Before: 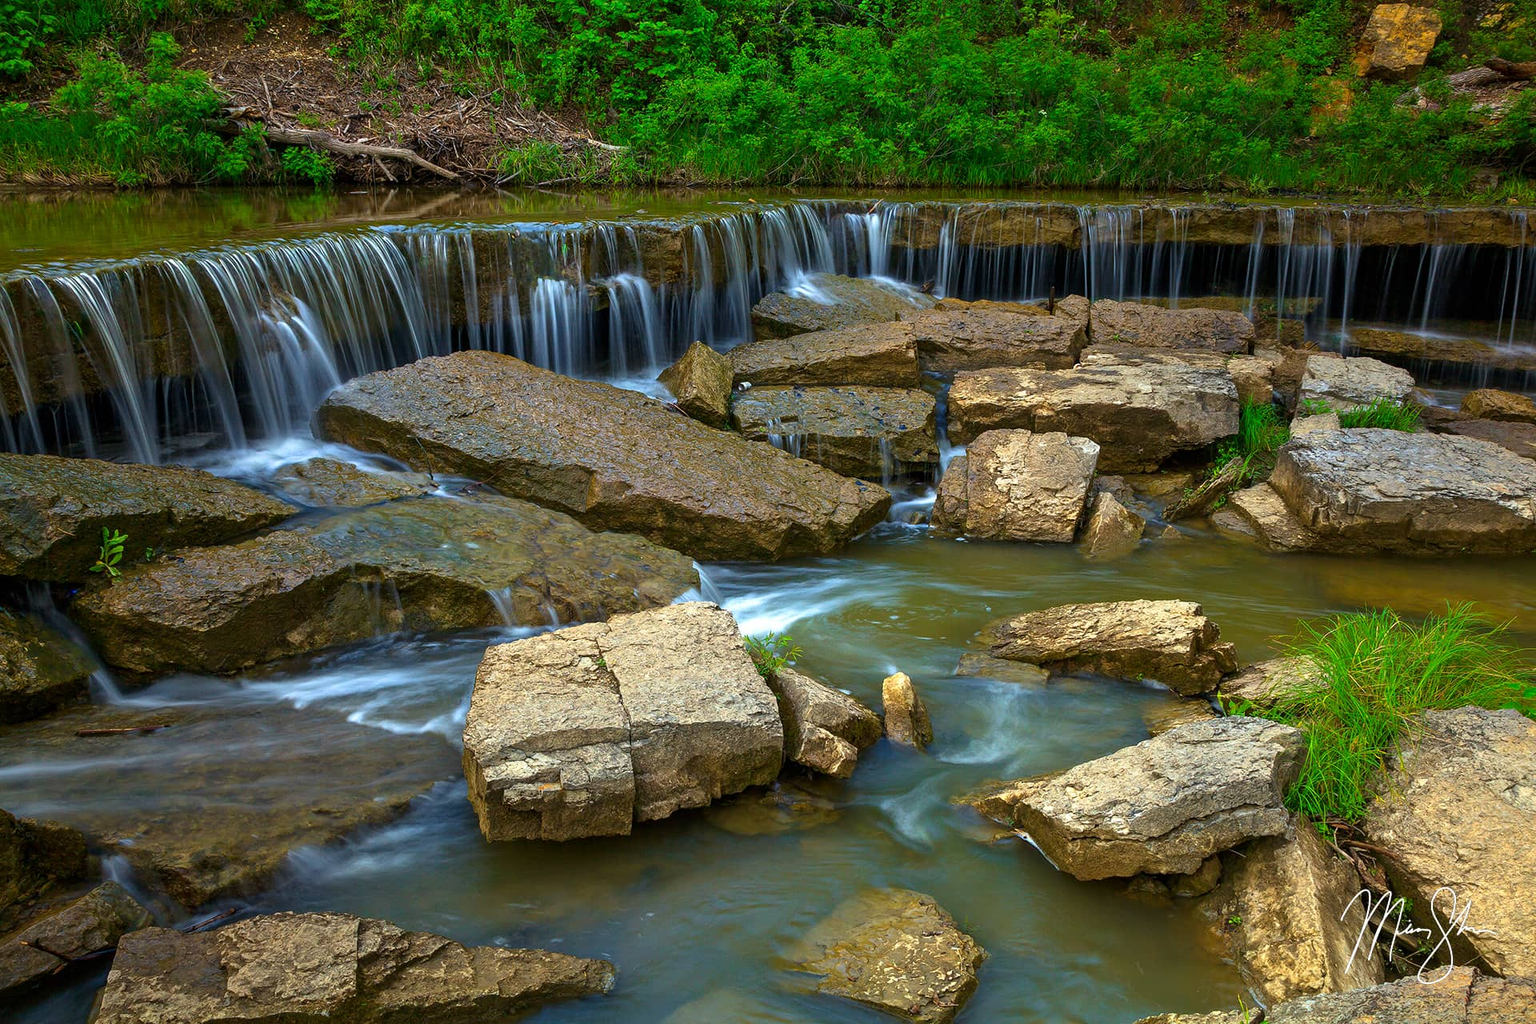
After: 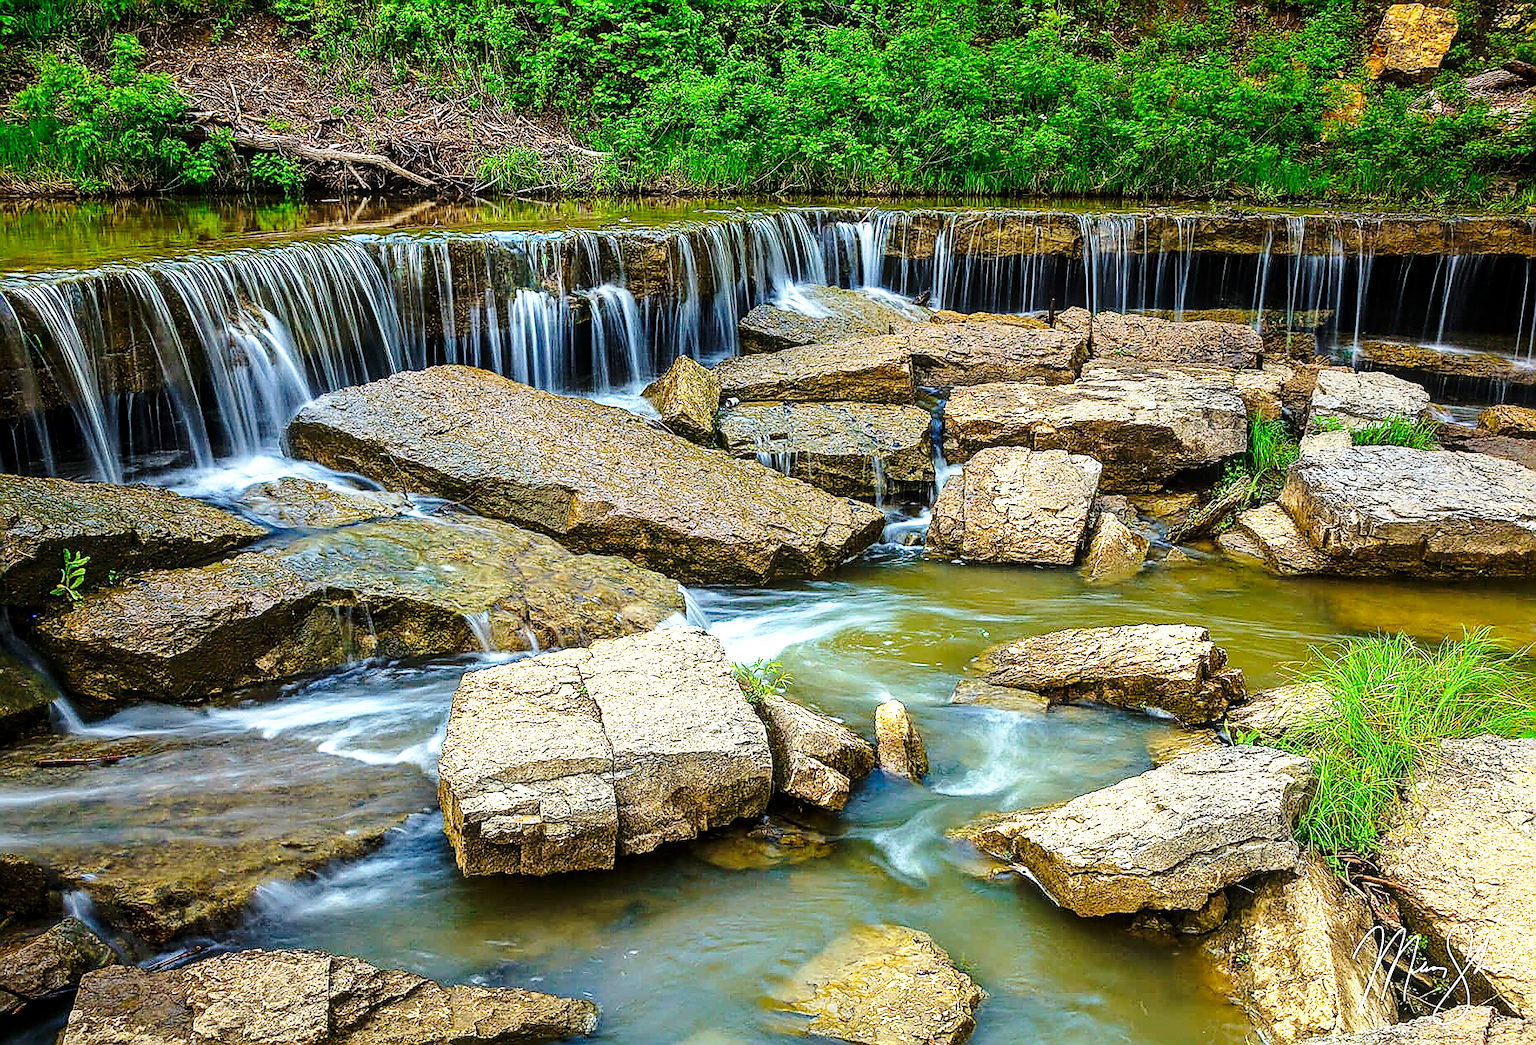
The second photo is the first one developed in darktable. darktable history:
tone equalizer: -8 EV -0.715 EV, -7 EV -0.683 EV, -6 EV -0.565 EV, -5 EV -0.394 EV, -3 EV 0.382 EV, -2 EV 0.6 EV, -1 EV 0.681 EV, +0 EV 0.768 EV
exposure: compensate exposure bias true, compensate highlight preservation false
crop and rotate: left 2.751%, right 1.19%, bottom 1.902%
base curve: curves: ch0 [(0, 0) (0.028, 0.03) (0.121, 0.232) (0.46, 0.748) (0.859, 0.968) (1, 1)], preserve colors none
sharpen: radius 1.418, amount 1.242, threshold 0.669
local contrast: on, module defaults
